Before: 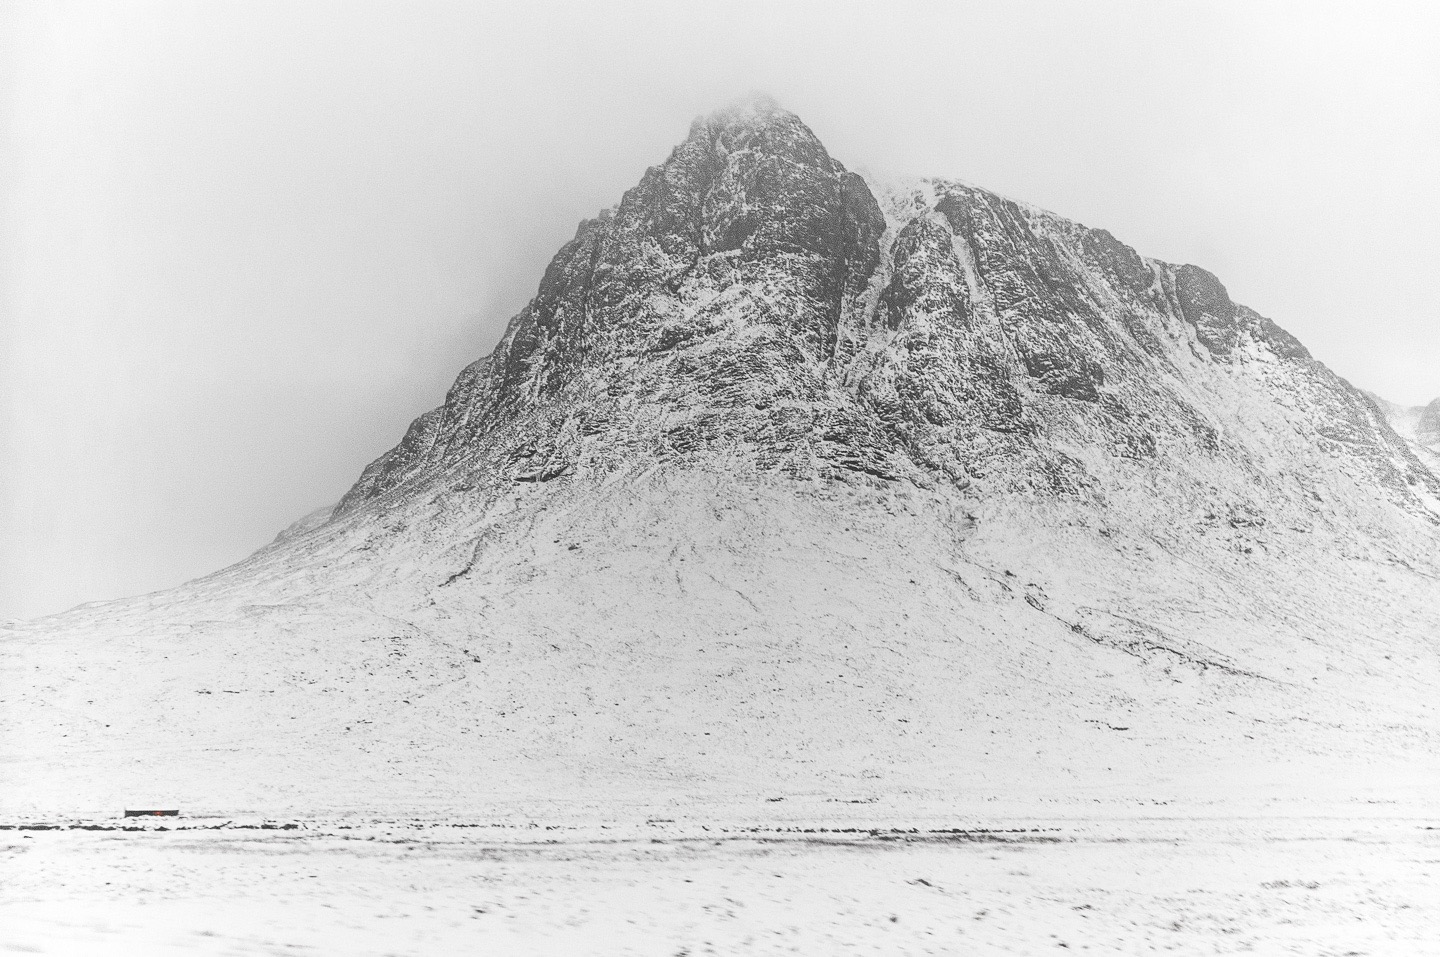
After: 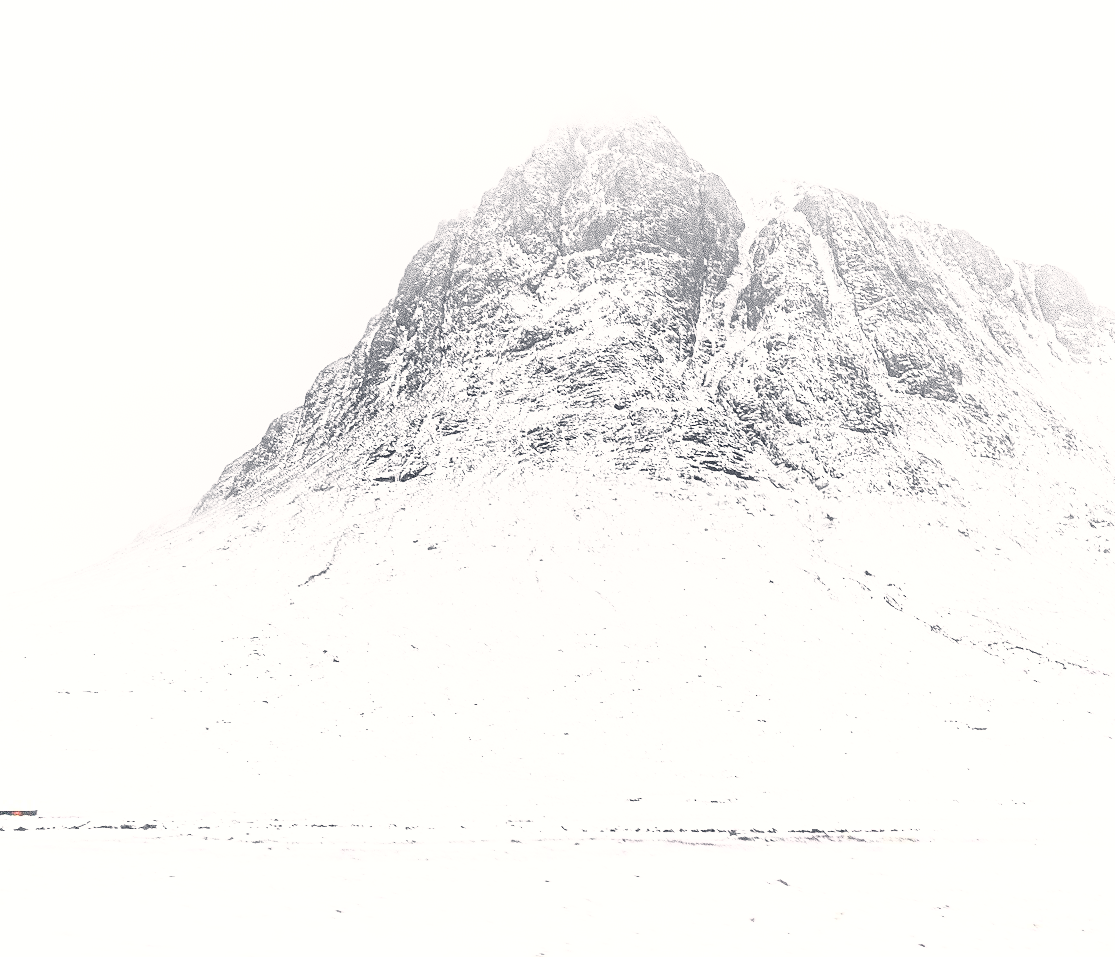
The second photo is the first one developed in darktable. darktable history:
crop: left 9.847%, right 12.695%
exposure: black level correction 0.001, exposure 0.499 EV, compensate exposure bias true, compensate highlight preservation false
tone equalizer: -8 EV -0.392 EV, -7 EV -0.355 EV, -6 EV -0.363 EV, -5 EV -0.185 EV, -3 EV 0.213 EV, -2 EV 0.349 EV, -1 EV 0.379 EV, +0 EV 0.444 EV, edges refinement/feathering 500, mask exposure compensation -1.57 EV, preserve details no
color balance rgb: highlights gain › chroma 1.004%, highlights gain › hue 60.21°, global offset › chroma 0.137%, global offset › hue 253.79°, linear chroma grading › global chroma 0.313%, perceptual saturation grading › global saturation 19.42%, global vibrance 20%
base curve: curves: ch0 [(0, 0) (0.026, 0.03) (0.109, 0.232) (0.351, 0.748) (0.669, 0.968) (1, 1)]
